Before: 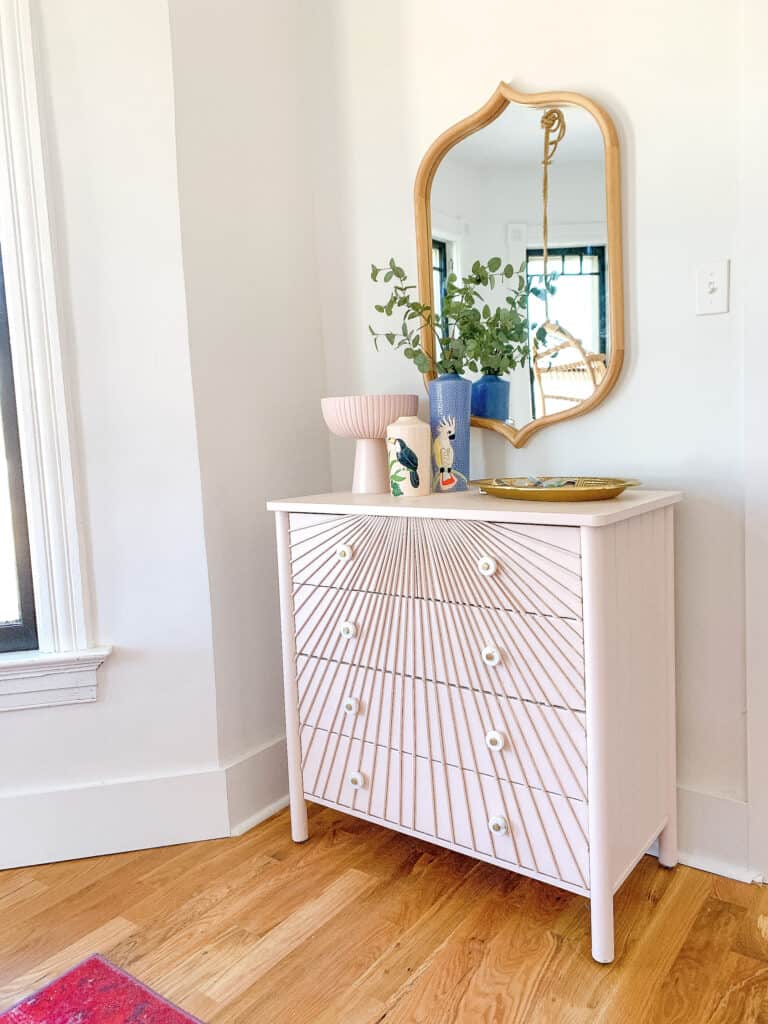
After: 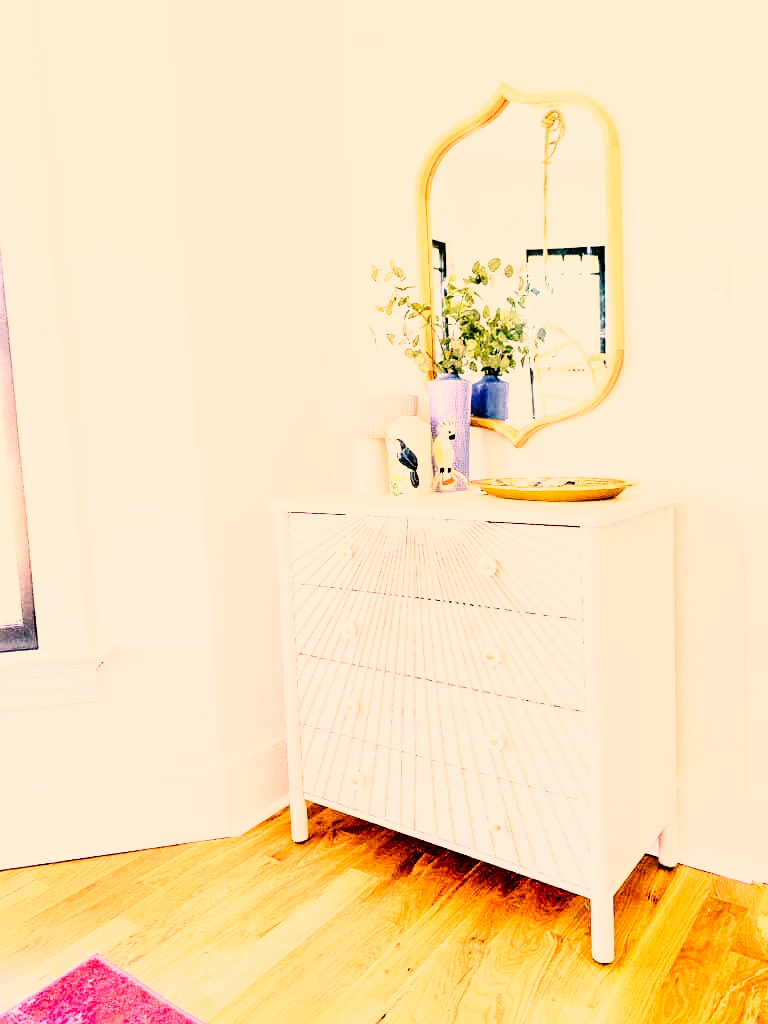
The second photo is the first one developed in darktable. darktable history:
tone curve: curves: ch0 [(0, 0) (0.003, 0.003) (0.011, 0.005) (0.025, 0.008) (0.044, 0.012) (0.069, 0.02) (0.1, 0.031) (0.136, 0.047) (0.177, 0.088) (0.224, 0.141) (0.277, 0.222) (0.335, 0.32) (0.399, 0.425) (0.468, 0.524) (0.543, 0.623) (0.623, 0.716) (0.709, 0.796) (0.801, 0.88) (0.898, 0.959) (1, 1)], preserve colors none
rgb curve: curves: ch0 [(0, 0) (0.21, 0.15) (0.24, 0.21) (0.5, 0.75) (0.75, 0.96) (0.89, 0.99) (1, 1)]; ch1 [(0, 0.02) (0.21, 0.13) (0.25, 0.2) (0.5, 0.67) (0.75, 0.9) (0.89, 0.97) (1, 1)]; ch2 [(0, 0.02) (0.21, 0.13) (0.25, 0.2) (0.5, 0.67) (0.75, 0.9) (0.89, 0.97) (1, 1)], compensate middle gray true
color correction: highlights a* 21.88, highlights b* 22.25
